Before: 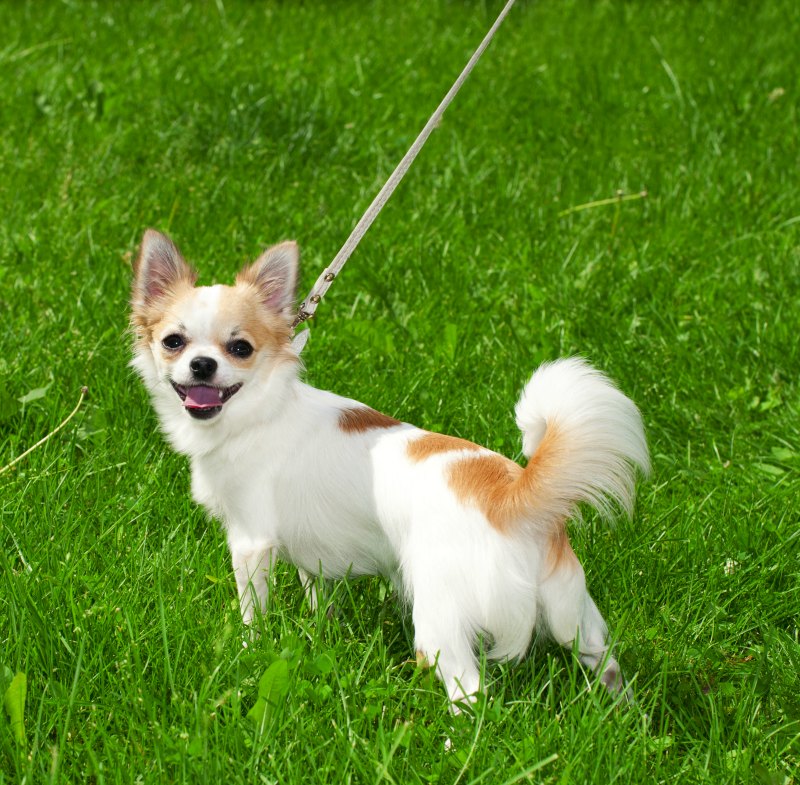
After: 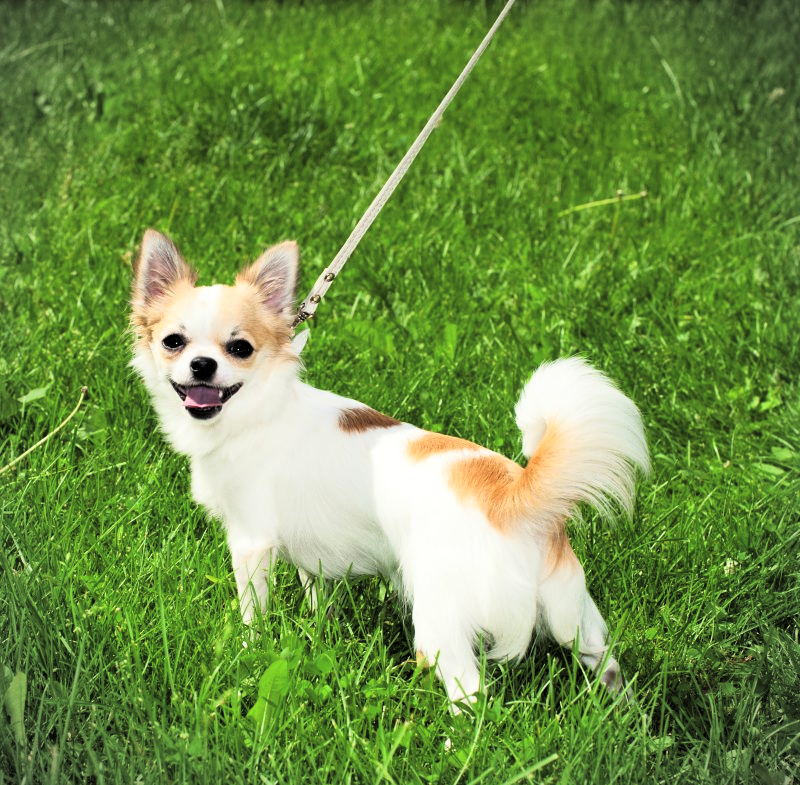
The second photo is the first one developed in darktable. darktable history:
rotate and perspective: crop left 0, crop top 0
tone curve: curves: ch0 [(0, 0) (0.078, 0) (0.241, 0.056) (0.59, 0.574) (0.802, 0.868) (1, 1)], color space Lab, linked channels, preserve colors none
vignetting: fall-off start 91.19%
contrast brightness saturation: brightness 0.15
